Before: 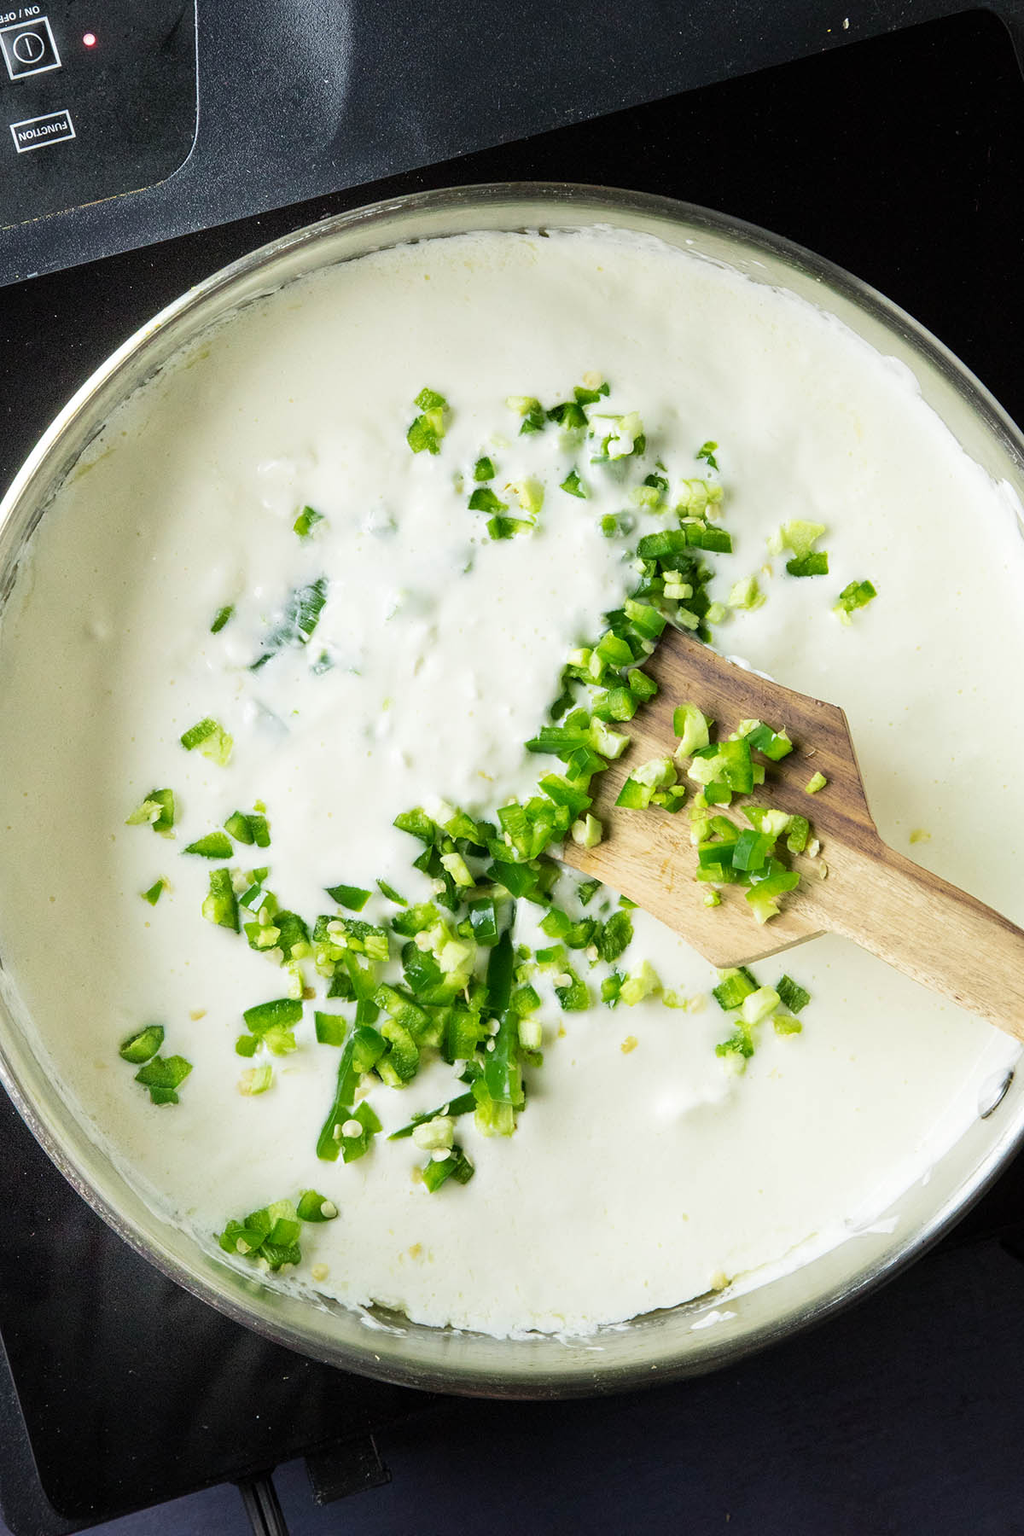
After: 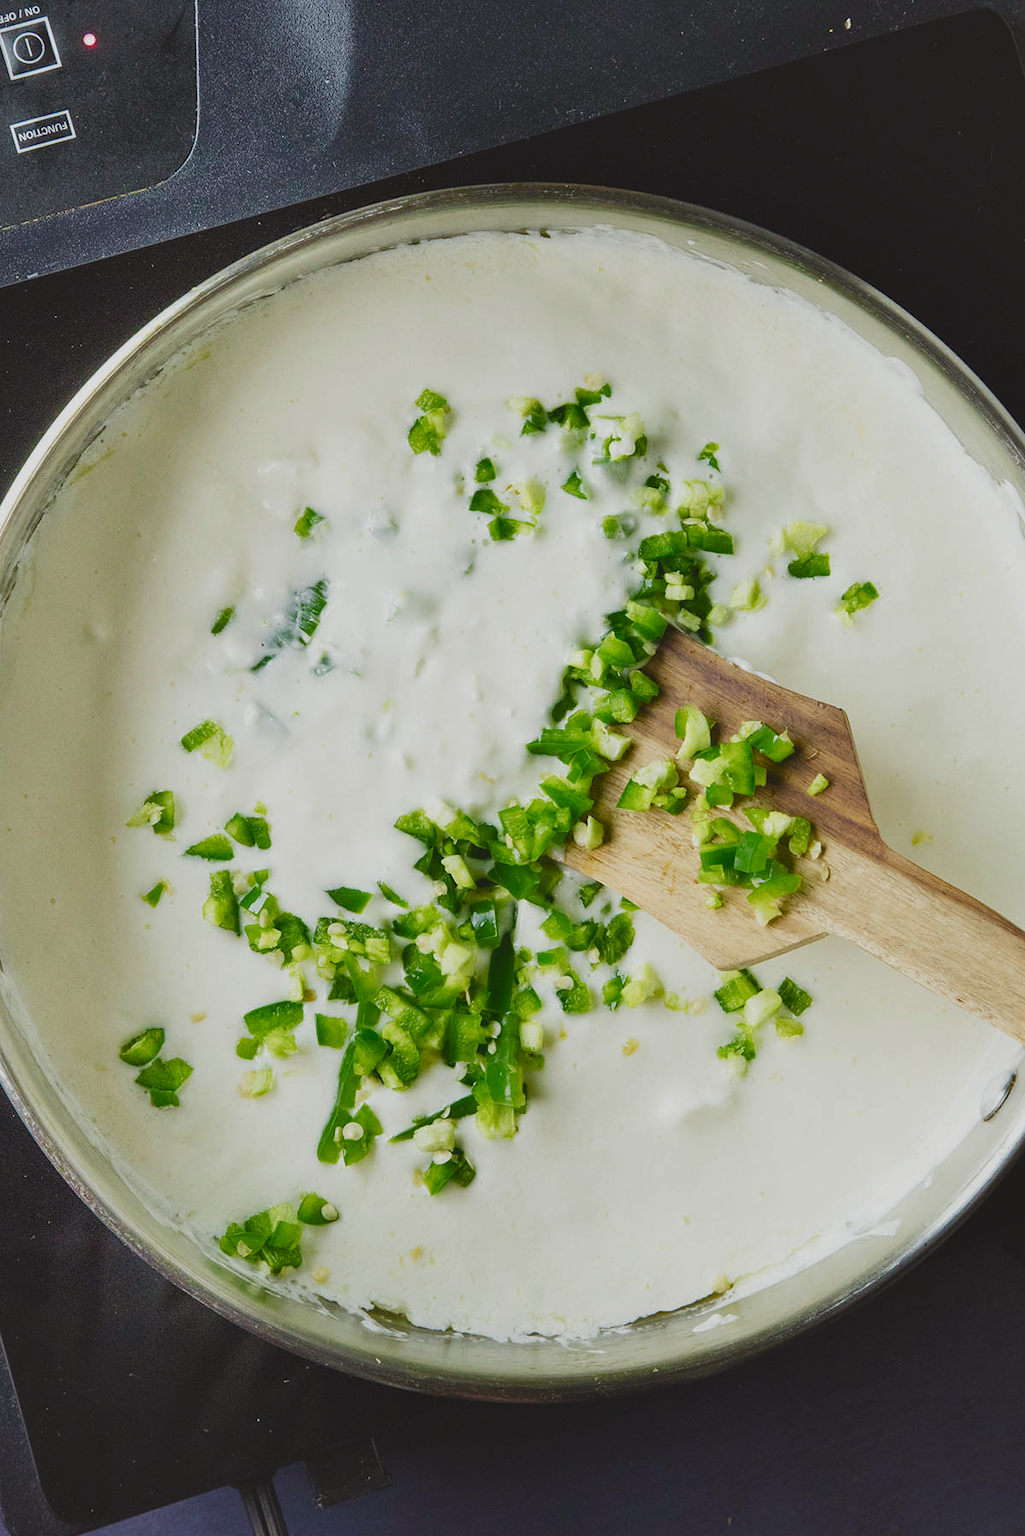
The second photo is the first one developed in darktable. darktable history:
crop: top 0.027%, bottom 0.157%
exposure: black level correction -0.015, exposure -0.512 EV, compensate highlight preservation false
shadows and highlights: shadows 37.09, highlights -27.35, soften with gaussian
color balance rgb: shadows lift › chroma 1.021%, shadows lift › hue 29.52°, linear chroma grading › global chroma 15.619%, perceptual saturation grading › global saturation 20%, perceptual saturation grading › highlights -50.39%, perceptual saturation grading › shadows 30.018%, global vibrance 9.378%
